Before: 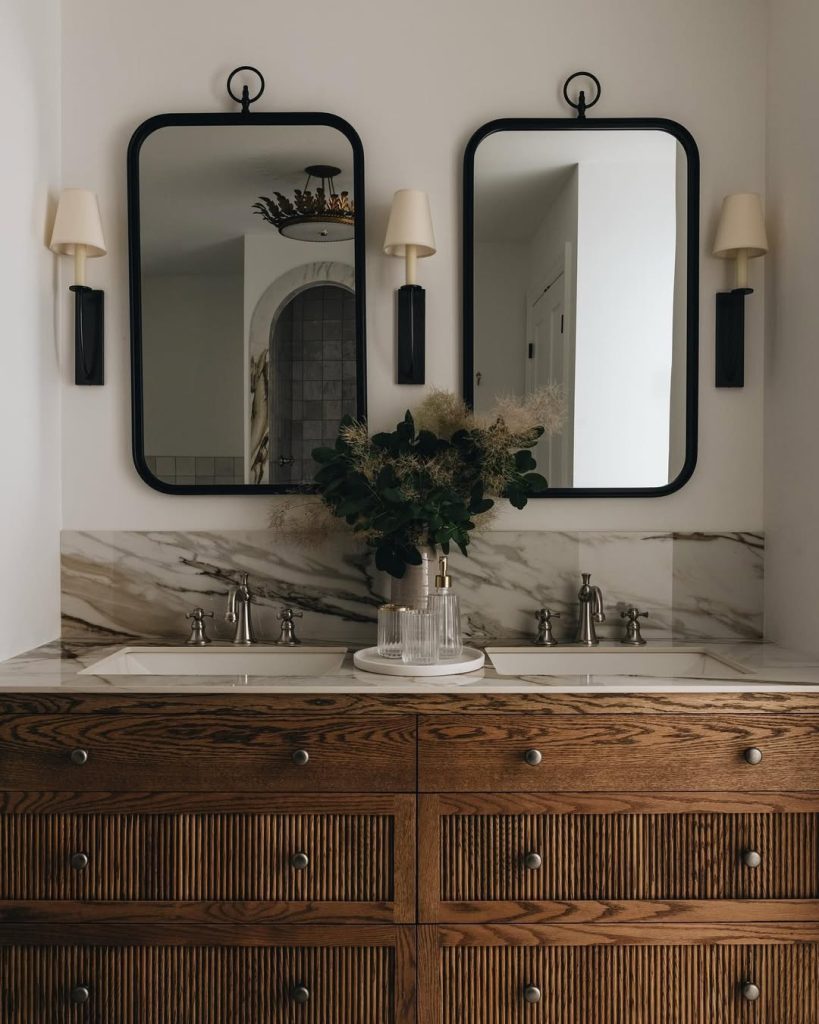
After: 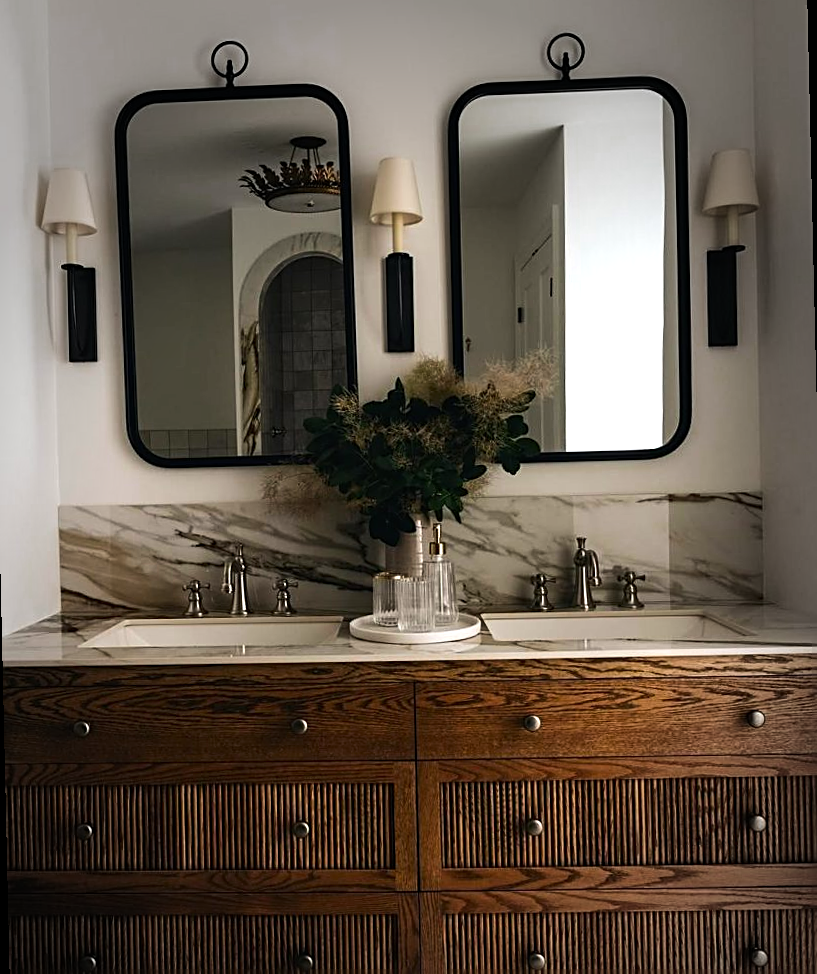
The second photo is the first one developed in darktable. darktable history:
tone equalizer: -8 EV -0.75 EV, -7 EV -0.7 EV, -6 EV -0.6 EV, -5 EV -0.4 EV, -3 EV 0.4 EV, -2 EV 0.6 EV, -1 EV 0.7 EV, +0 EV 0.75 EV, edges refinement/feathering 500, mask exposure compensation -1.57 EV, preserve details no
rotate and perspective: rotation -1.32°, lens shift (horizontal) -0.031, crop left 0.015, crop right 0.985, crop top 0.047, crop bottom 0.982
vignetting: fall-off start 64.63%, center (-0.034, 0.148), width/height ratio 0.881
sharpen: on, module defaults
color zones: curves: ch0 [(0, 0.425) (0.143, 0.422) (0.286, 0.42) (0.429, 0.419) (0.571, 0.419) (0.714, 0.42) (0.857, 0.422) (1, 0.425)]; ch1 [(0, 0.666) (0.143, 0.669) (0.286, 0.671) (0.429, 0.67) (0.571, 0.67) (0.714, 0.67) (0.857, 0.67) (1, 0.666)]
